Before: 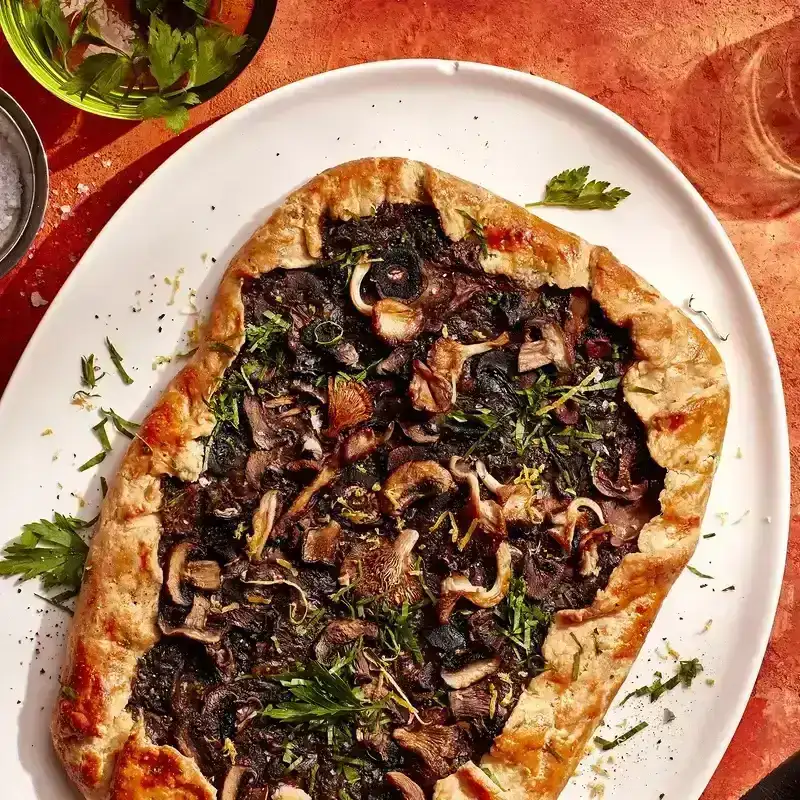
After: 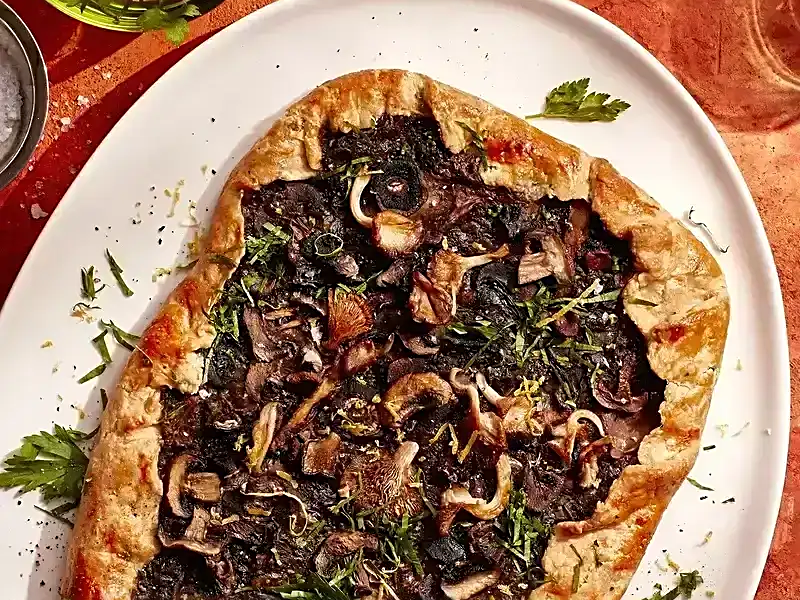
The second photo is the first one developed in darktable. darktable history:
crop: top 11.038%, bottom 13.962%
tone equalizer: on, module defaults
sharpen: on, module defaults
